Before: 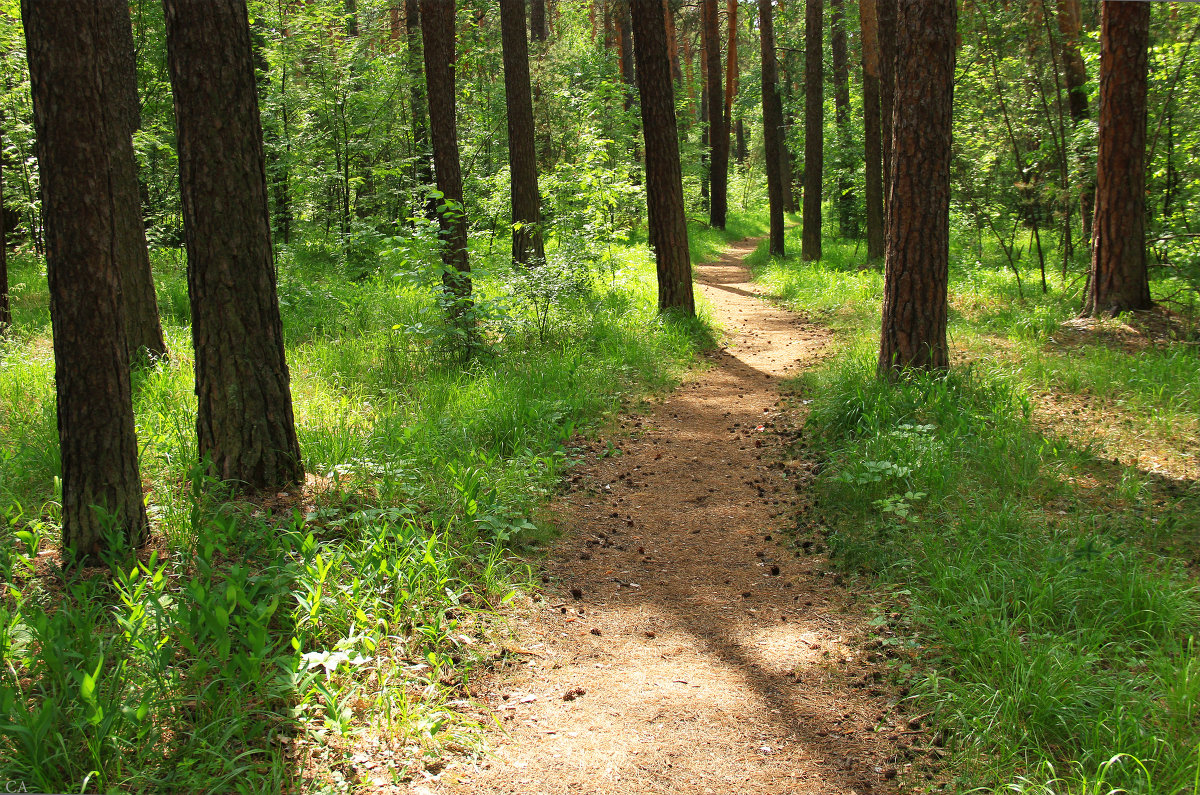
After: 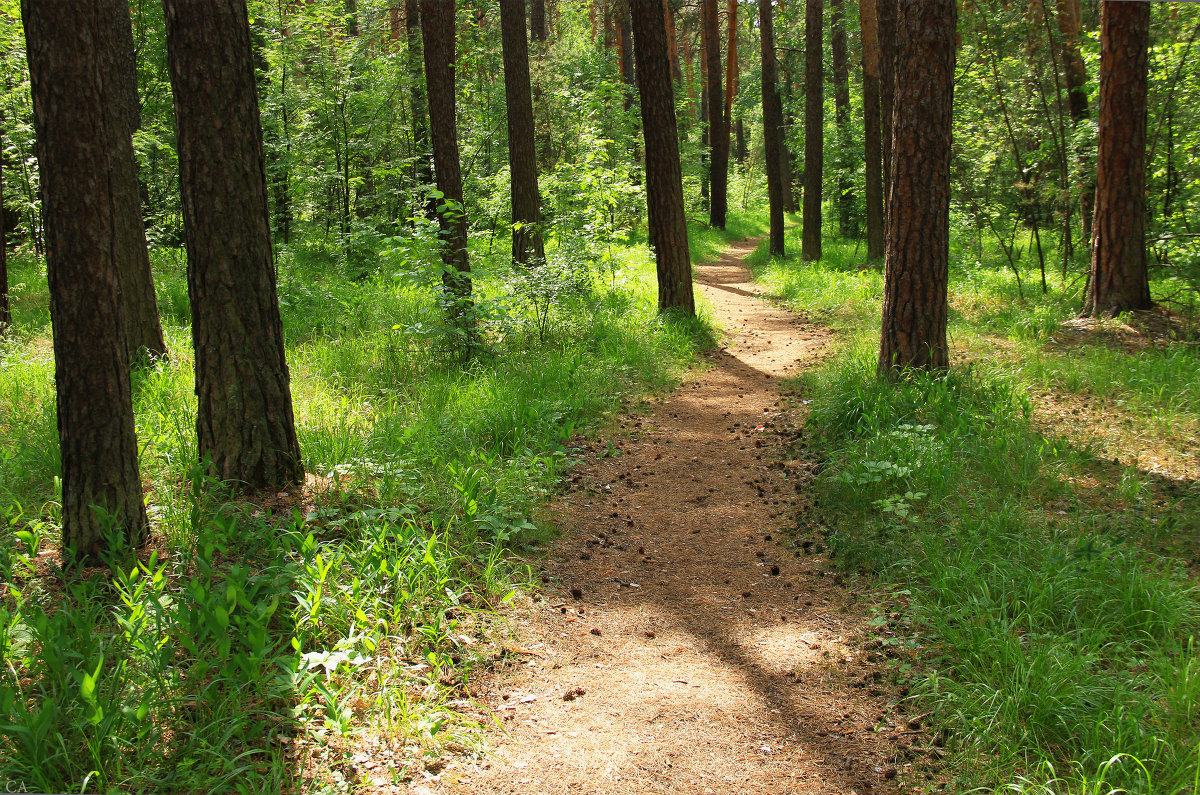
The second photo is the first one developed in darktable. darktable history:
exposure: exposure -0.071 EV, compensate highlight preservation false
